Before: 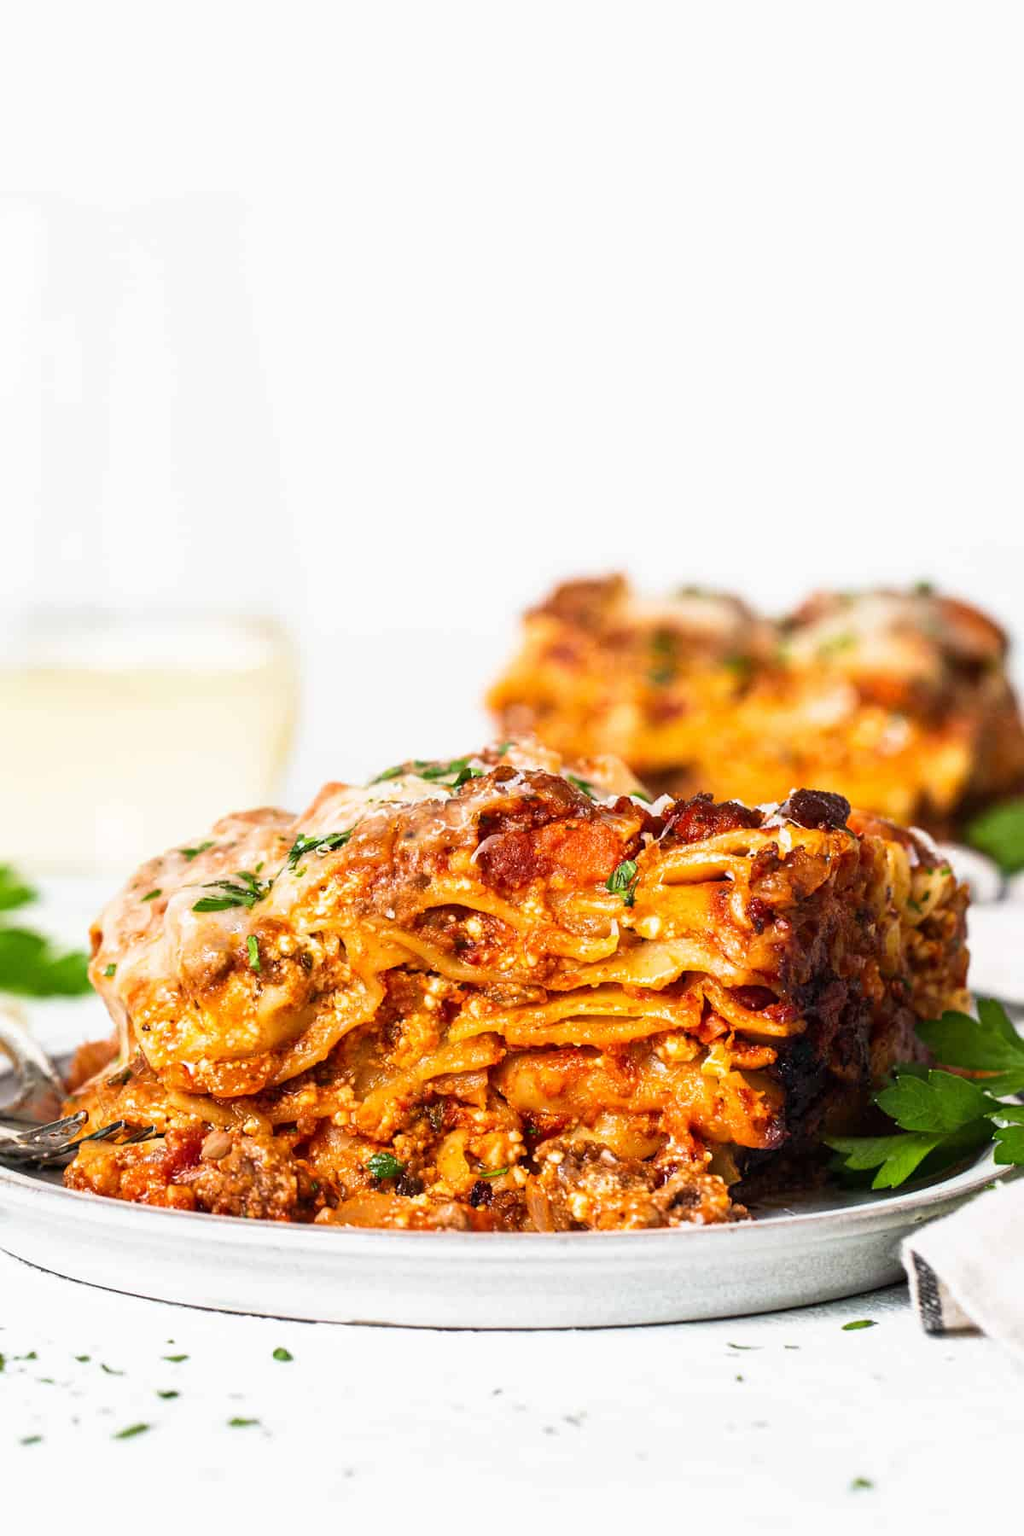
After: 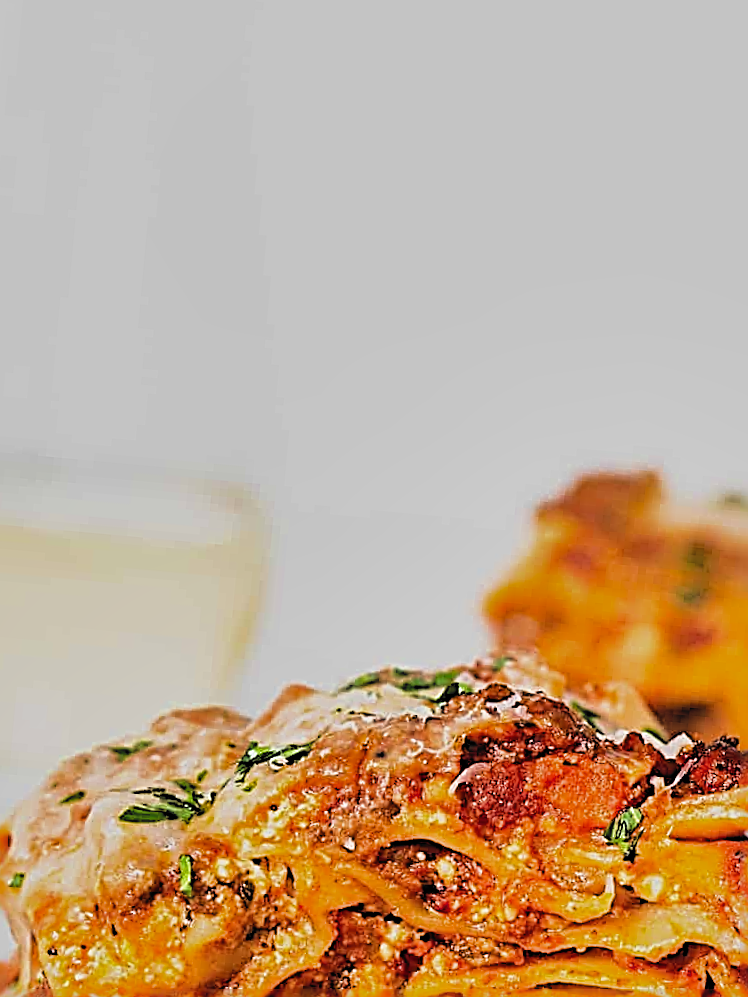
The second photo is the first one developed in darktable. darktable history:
crop and rotate: angle -5.18°, left 2.209%, top 6.865%, right 27.216%, bottom 30.452%
shadows and highlights: shadows 39.79, highlights -59.85
sharpen: radius 3.145, amount 1.742
filmic rgb: black relative exposure -5.14 EV, white relative exposure 3.96 EV, hardness 2.89, contrast 1.297, highlights saturation mix -31.07%, color science v6 (2022)
